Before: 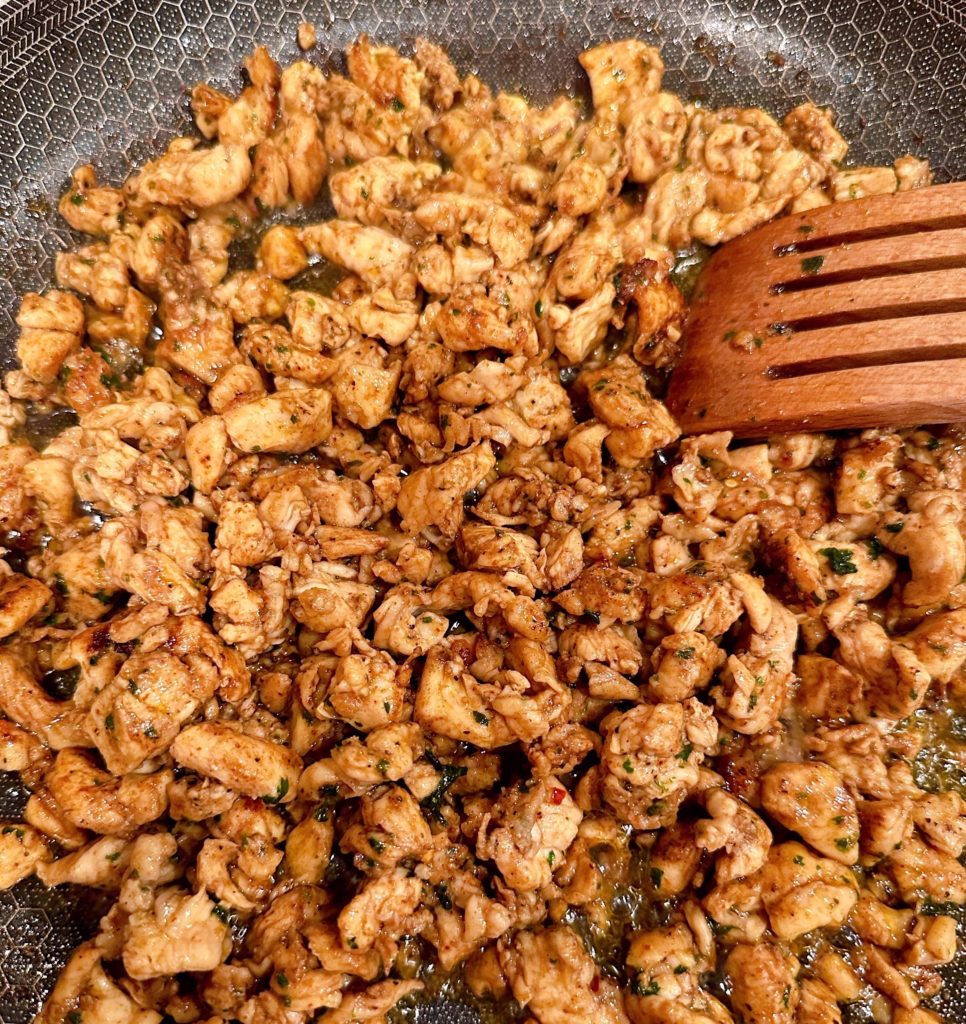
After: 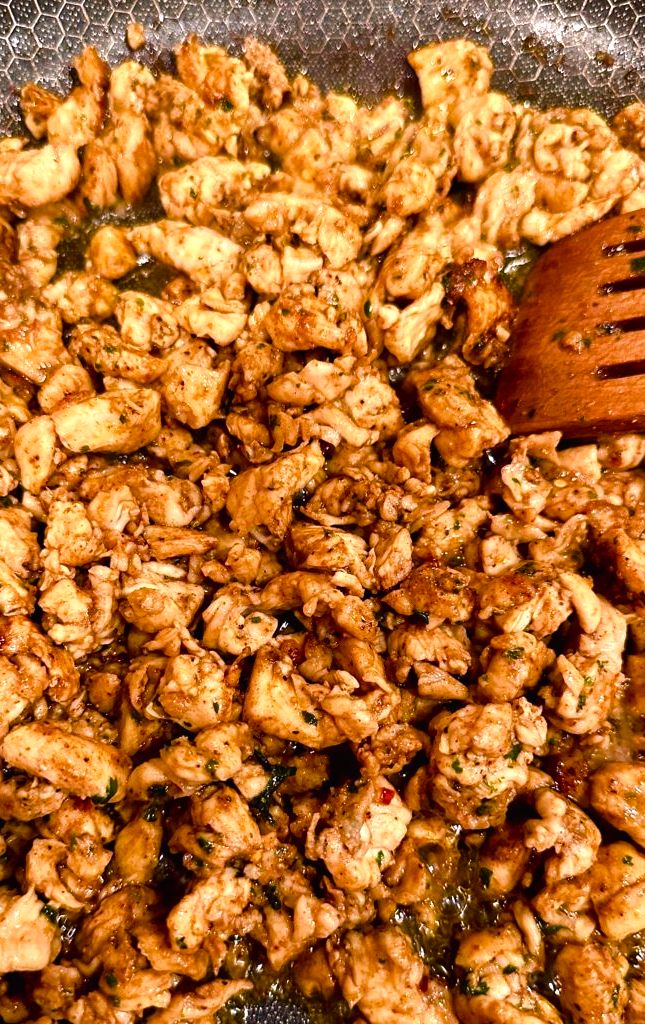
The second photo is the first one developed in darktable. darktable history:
crop and rotate: left 17.732%, right 15.423%
color balance rgb: shadows lift › chroma 1%, shadows lift › hue 217.2°, power › hue 310.8°, highlights gain › chroma 2%, highlights gain › hue 44.4°, global offset › luminance 0.25%, global offset › hue 171.6°, perceptual saturation grading › global saturation 14.09%, perceptual saturation grading › highlights -30%, perceptual saturation grading › shadows 50.67%, global vibrance 25%, contrast 20%
